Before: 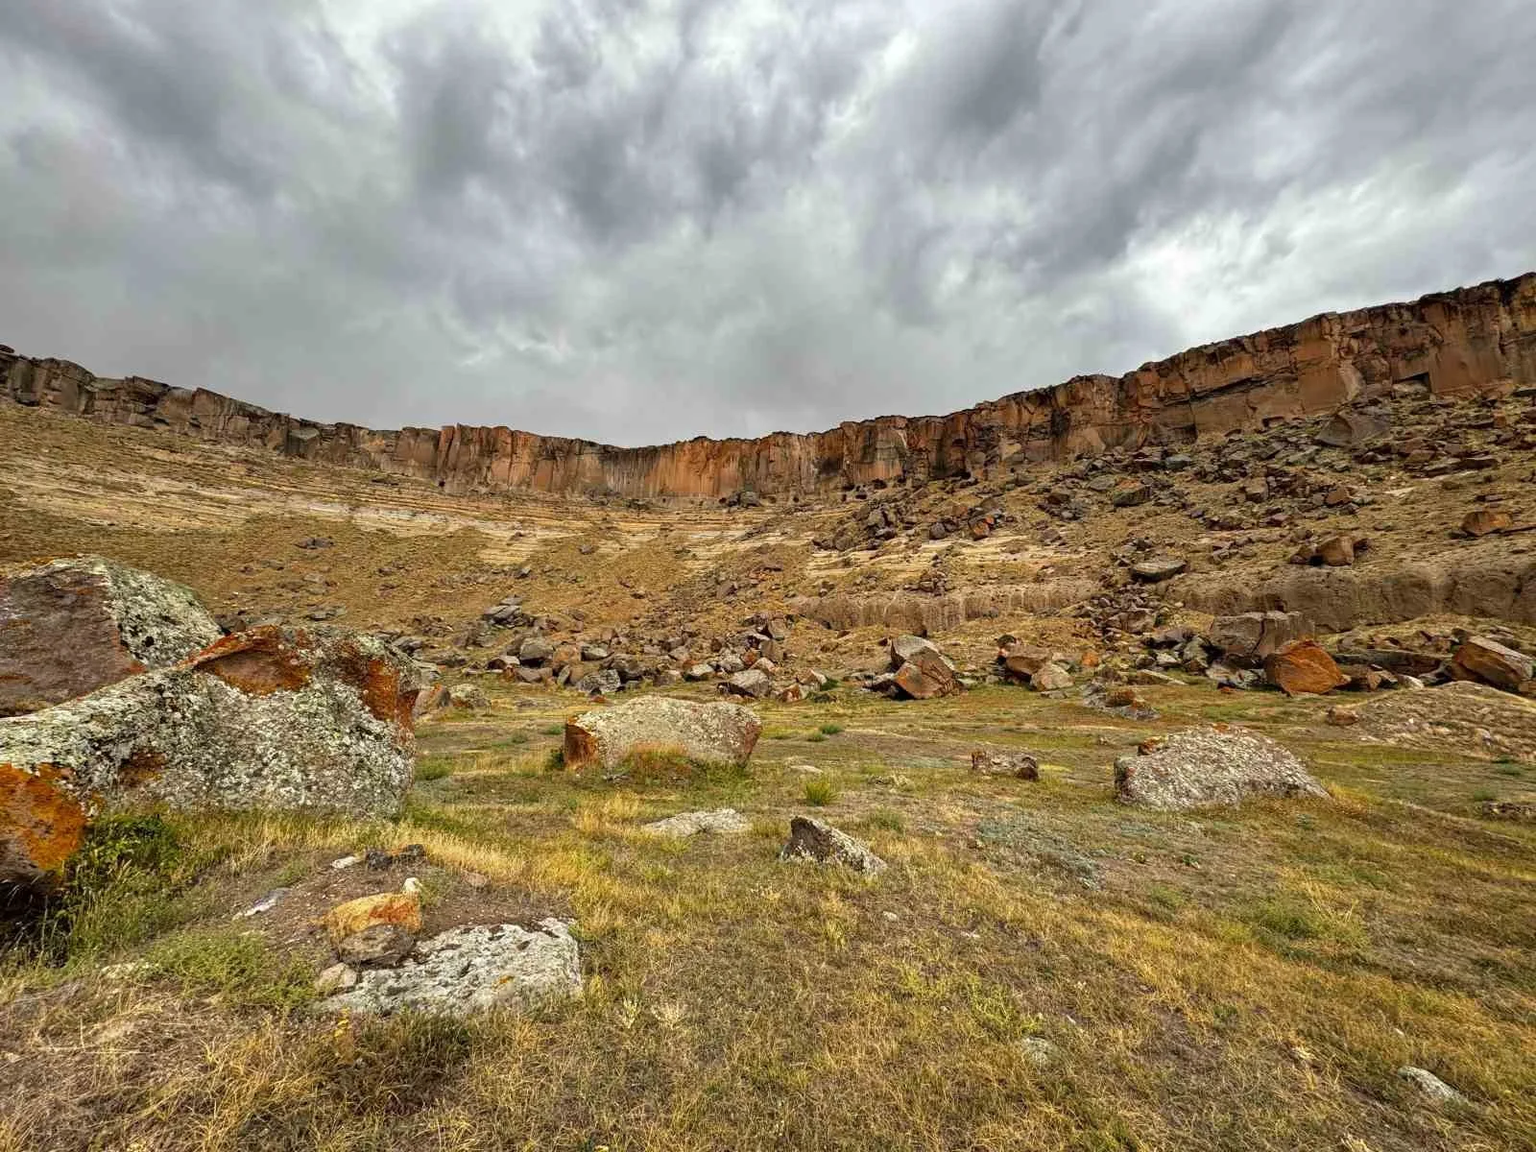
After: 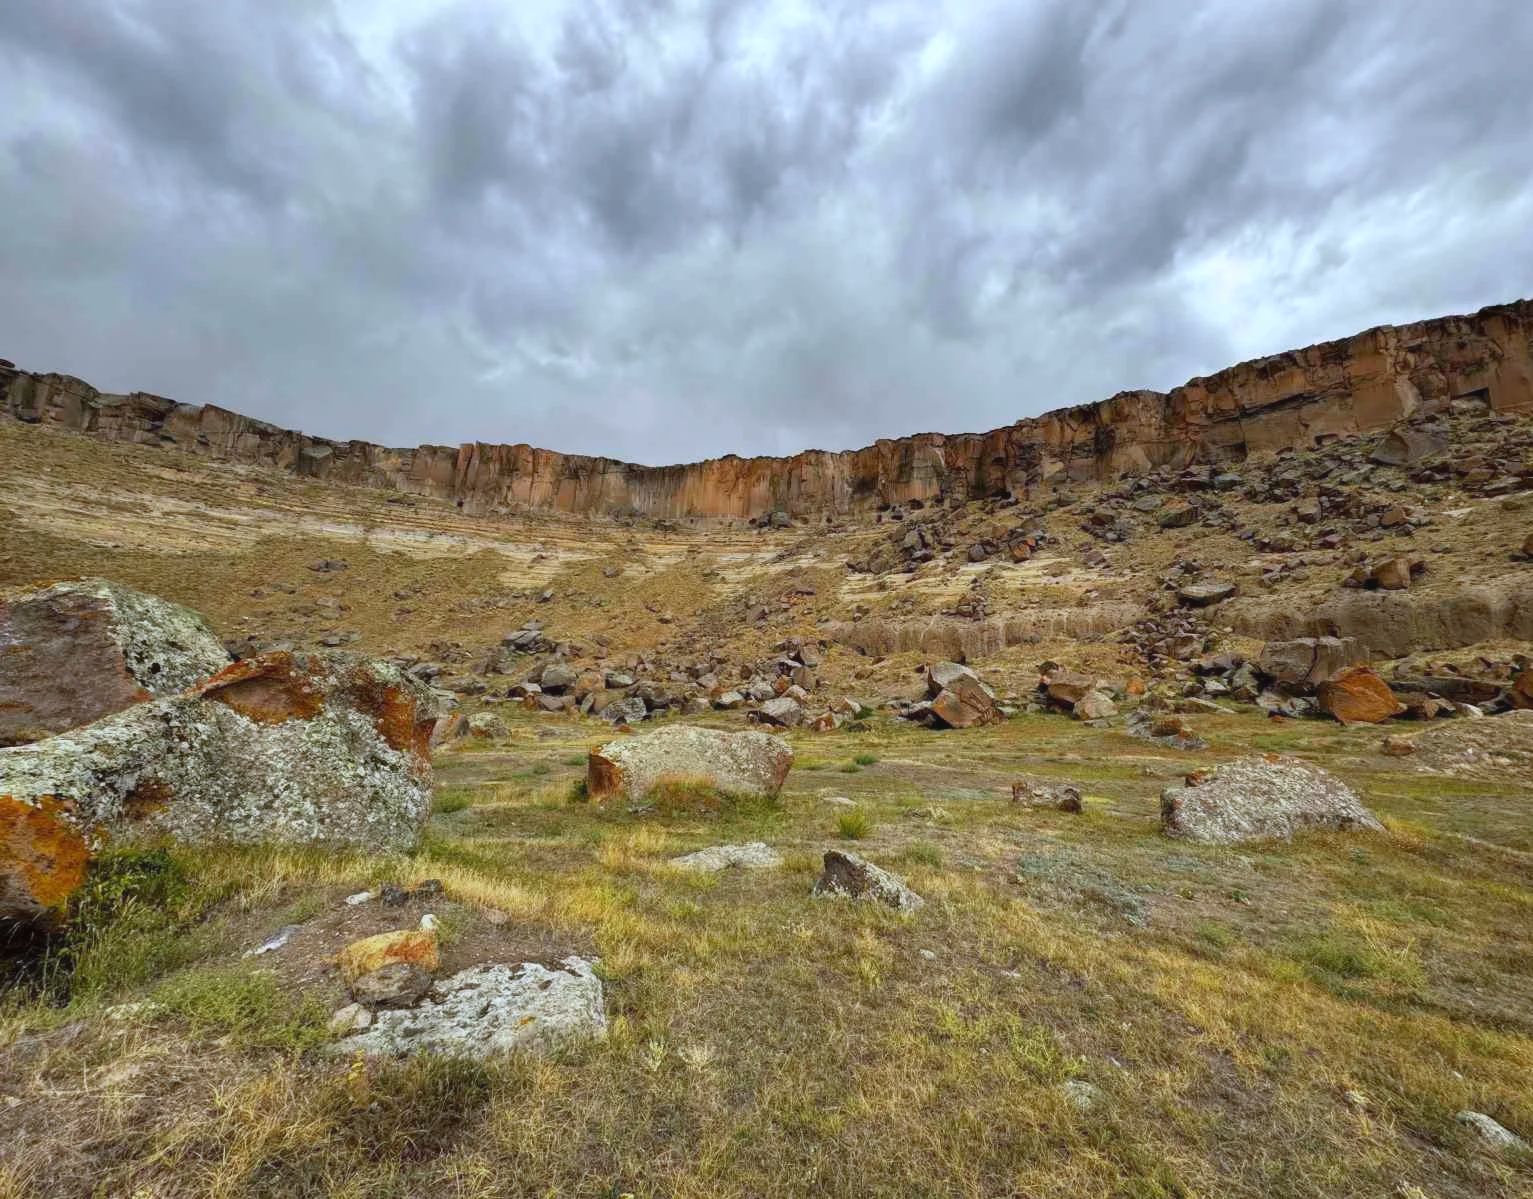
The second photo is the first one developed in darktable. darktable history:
white balance: red 0.931, blue 1.11
crop: right 4.126%, bottom 0.031%
contrast equalizer: octaves 7, y [[0.502, 0.505, 0.512, 0.529, 0.564, 0.588], [0.5 ×6], [0.502, 0.505, 0.512, 0.529, 0.564, 0.588], [0, 0.001, 0.001, 0.004, 0.008, 0.011], [0, 0.001, 0.001, 0.004, 0.008, 0.011]], mix -1
